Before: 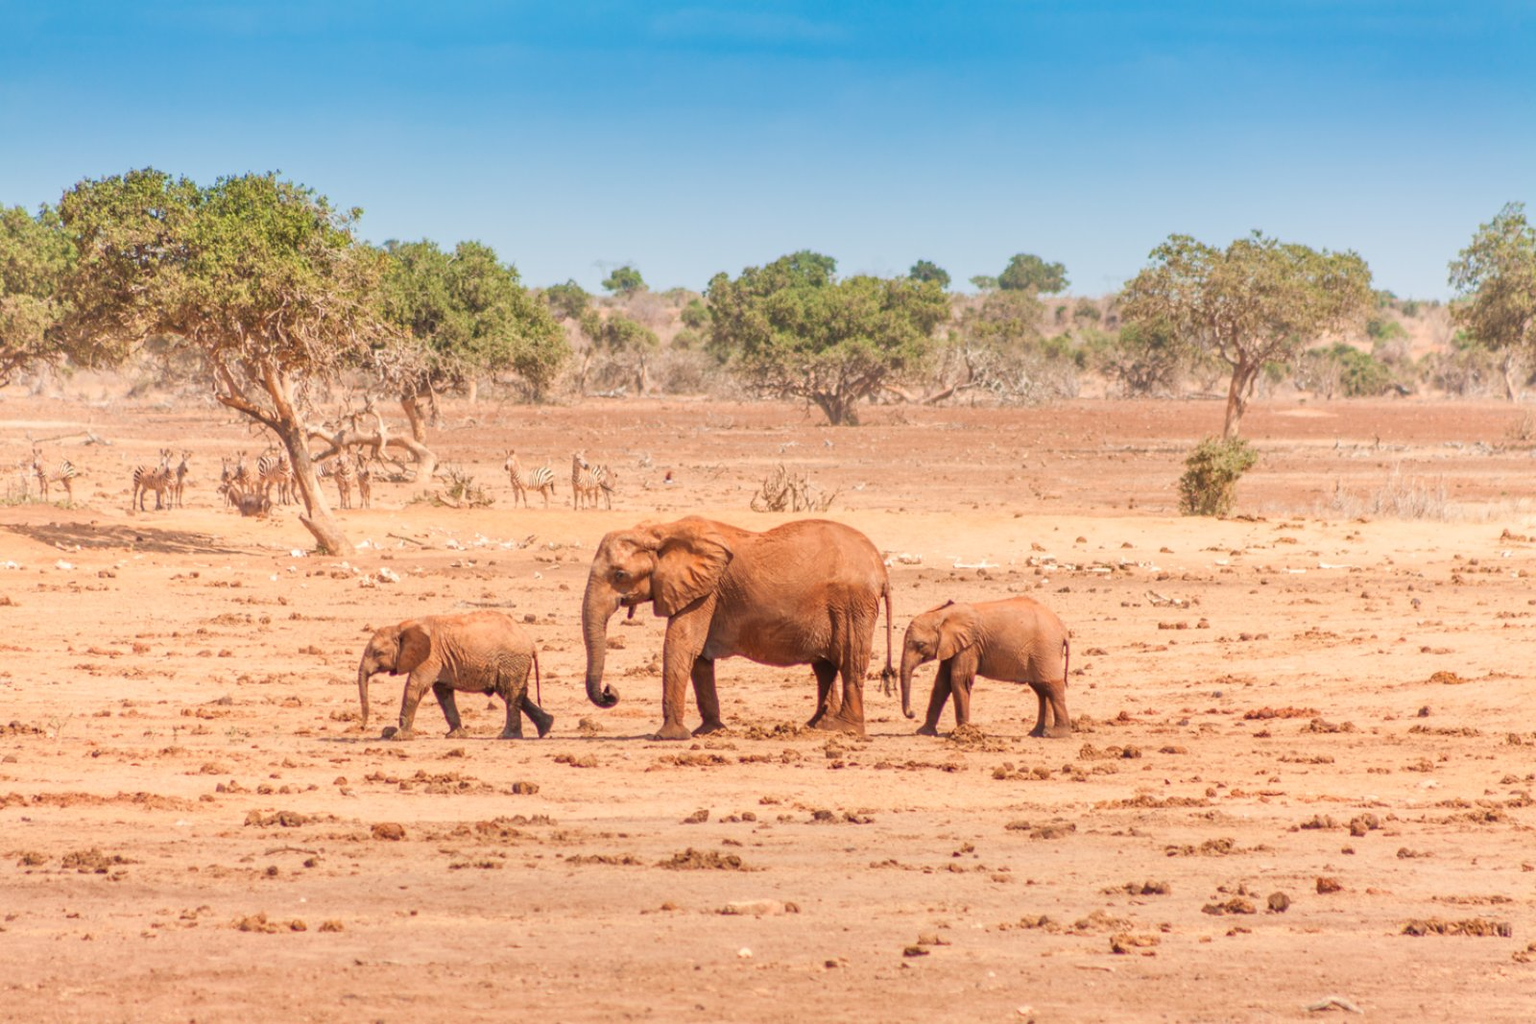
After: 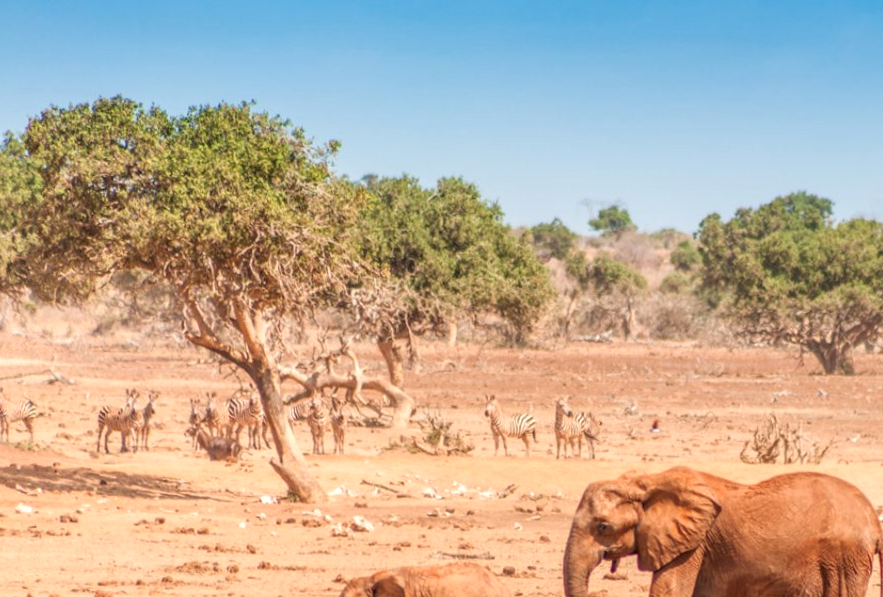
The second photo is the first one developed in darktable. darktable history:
exposure: exposure 0.081 EV, compensate highlight preservation false
local contrast: on, module defaults
crop and rotate: left 3.047%, top 7.509%, right 42.236%, bottom 37.598%
rotate and perspective: rotation 0.8°, automatic cropping off
